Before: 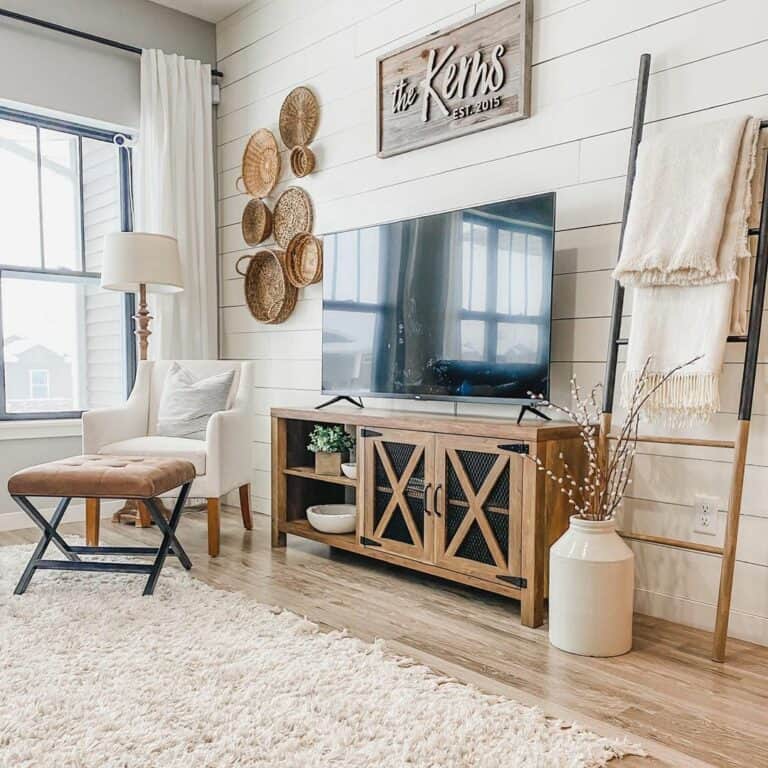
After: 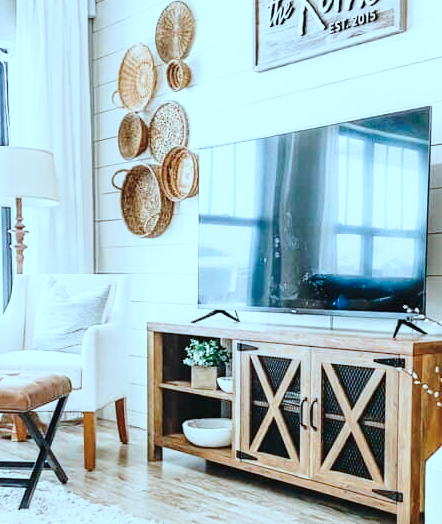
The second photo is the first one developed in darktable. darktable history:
color correction: highlights a* -10.52, highlights b* -19.64
crop: left 16.199%, top 11.315%, right 26.216%, bottom 20.411%
base curve: curves: ch0 [(0, 0) (0.028, 0.03) (0.121, 0.232) (0.46, 0.748) (0.859, 0.968) (1, 1)], preserve colors none
